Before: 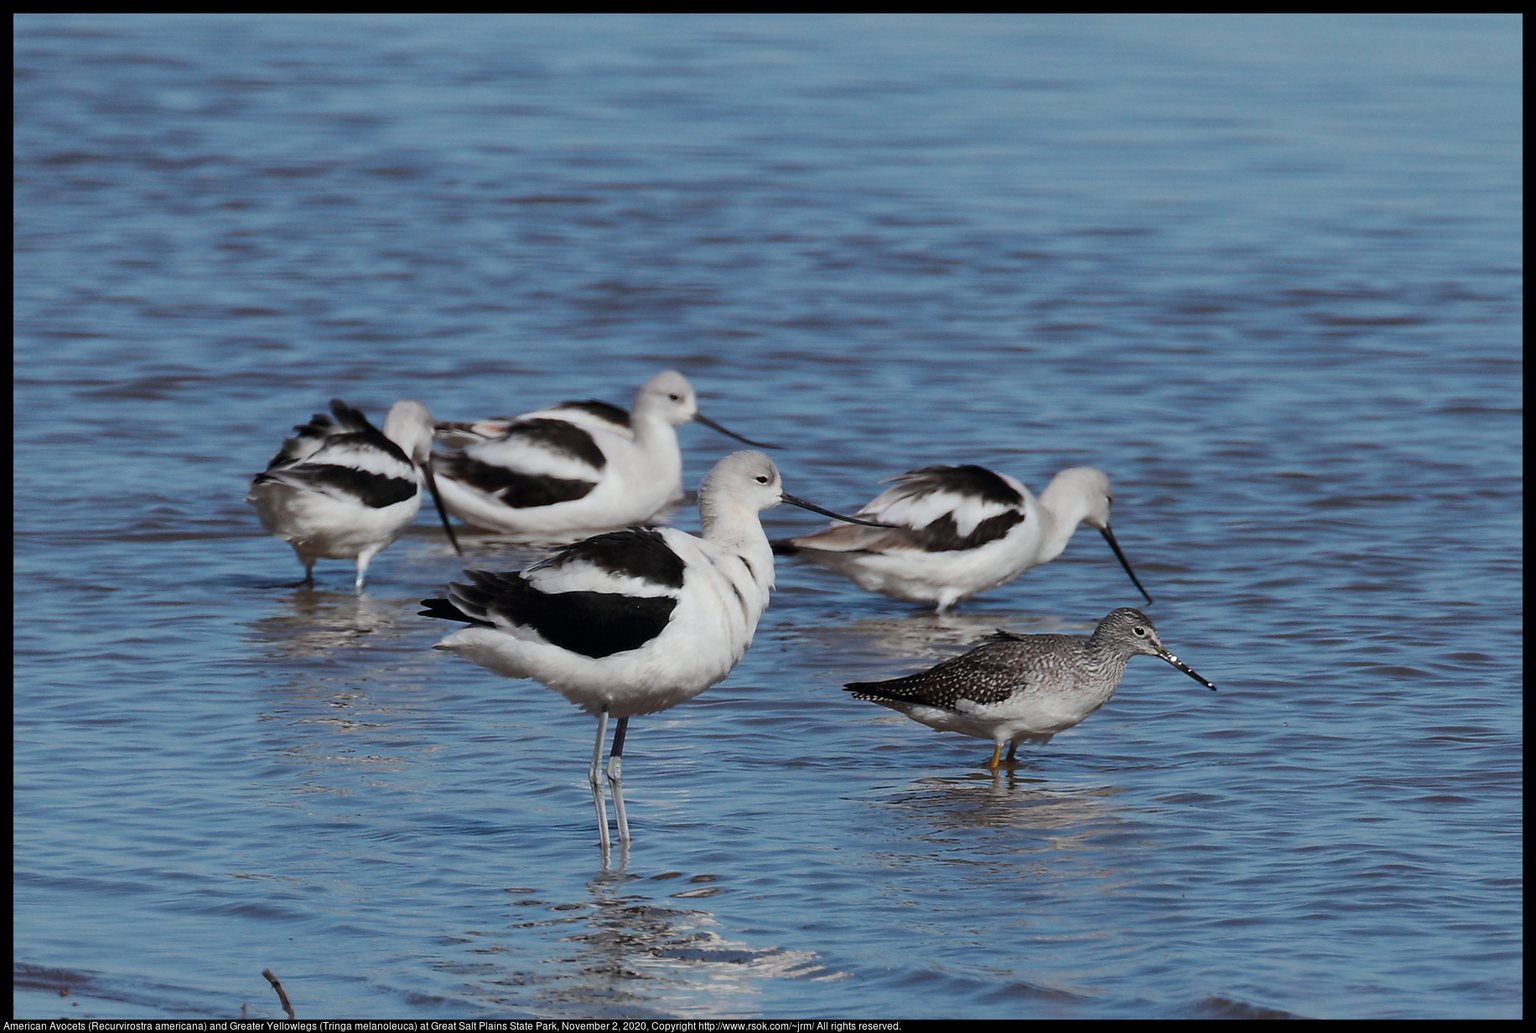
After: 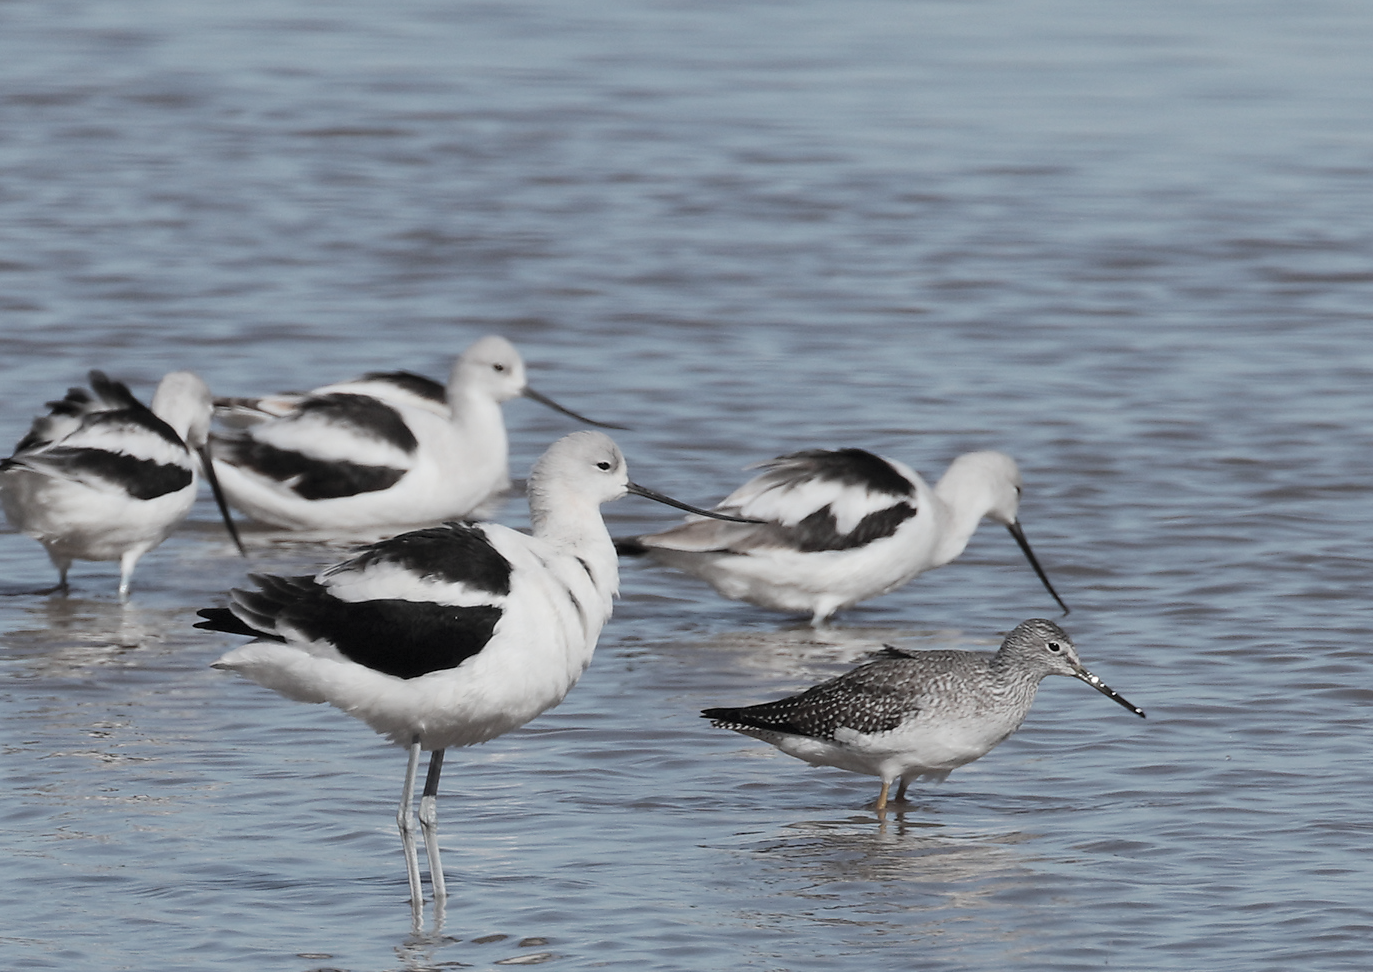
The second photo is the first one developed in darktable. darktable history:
contrast brightness saturation: brightness 0.187, saturation -0.512
crop: left 16.687%, top 8.611%, right 8.366%, bottom 12.43%
